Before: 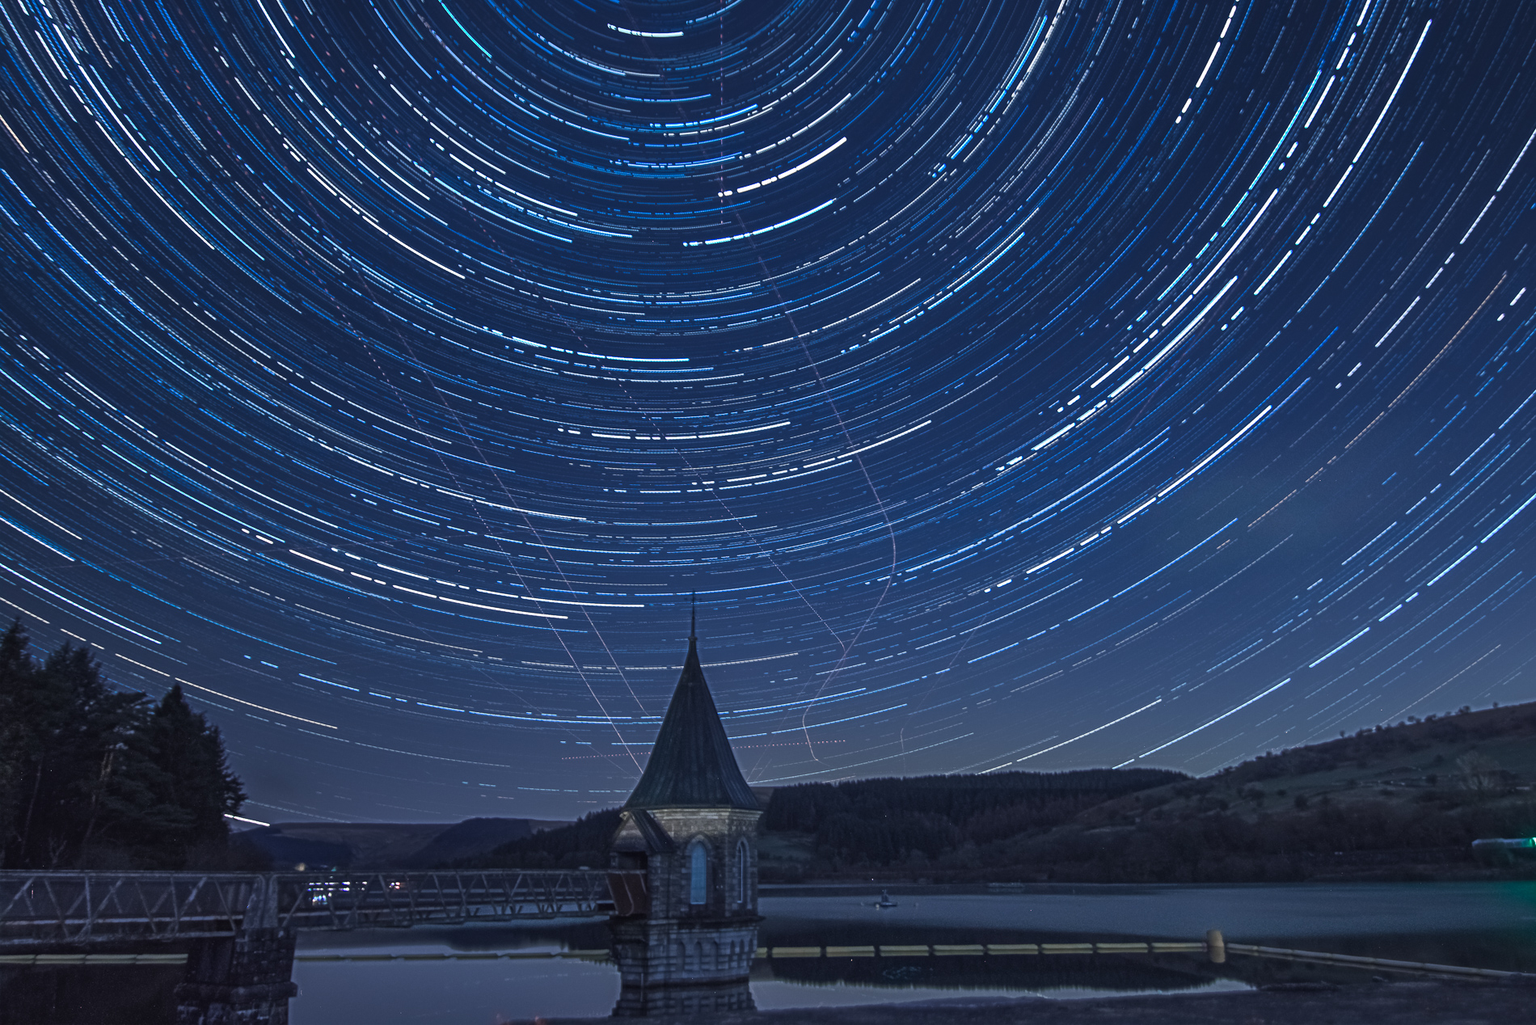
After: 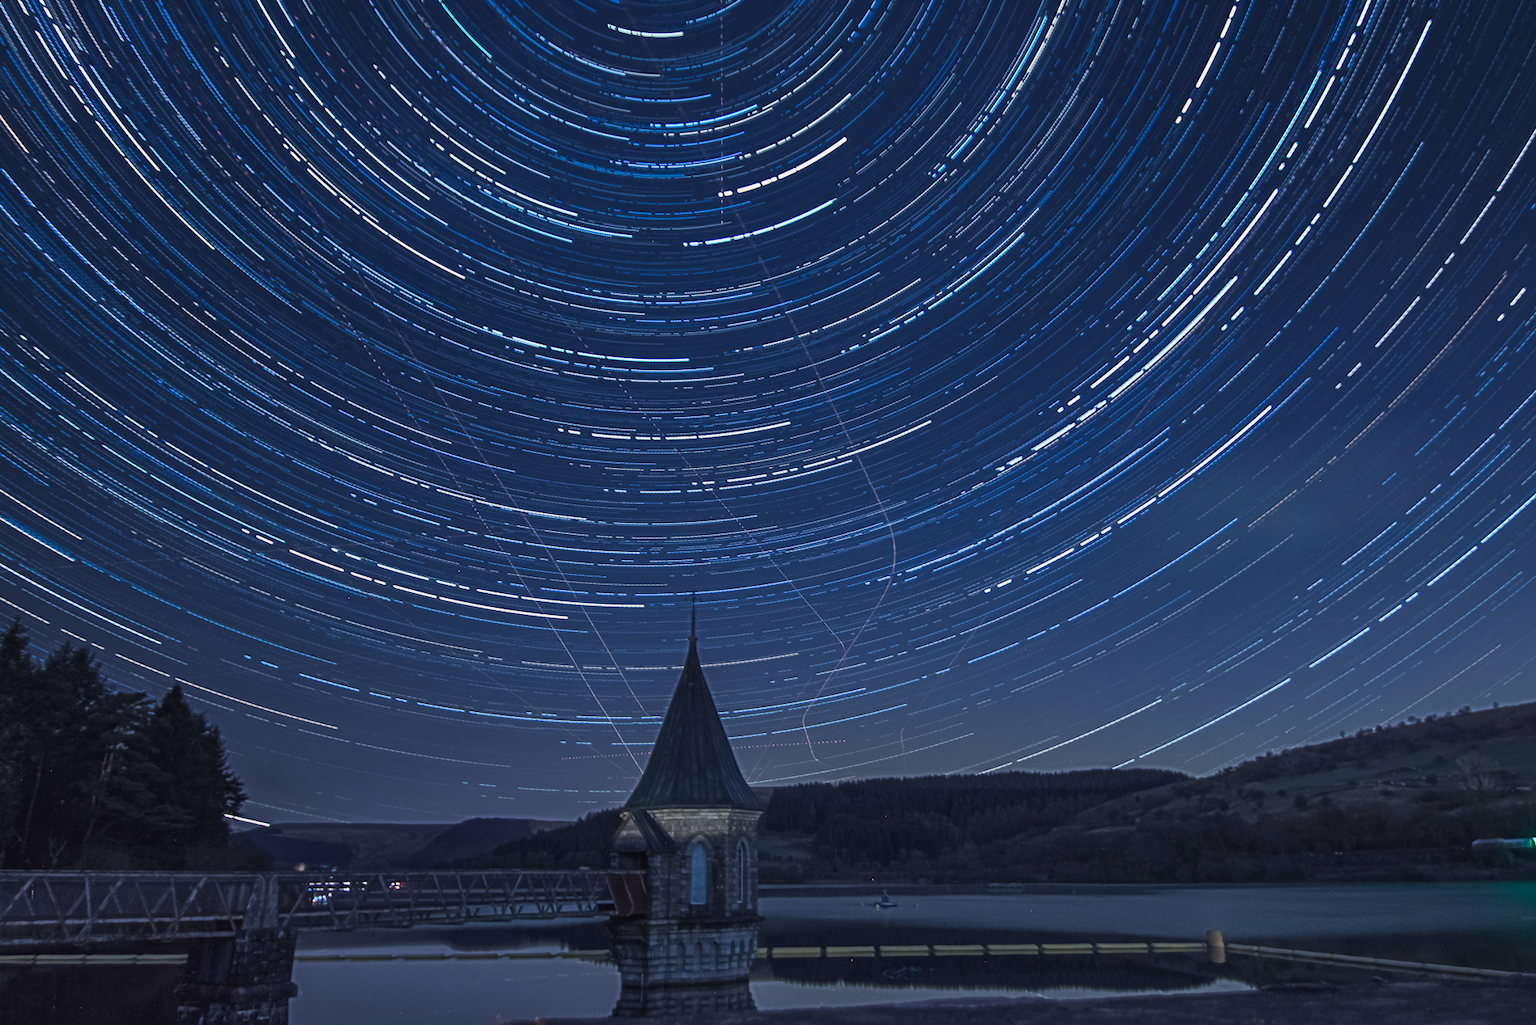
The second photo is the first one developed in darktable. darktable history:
exposure: exposure -0.141 EV, compensate highlight preservation false
